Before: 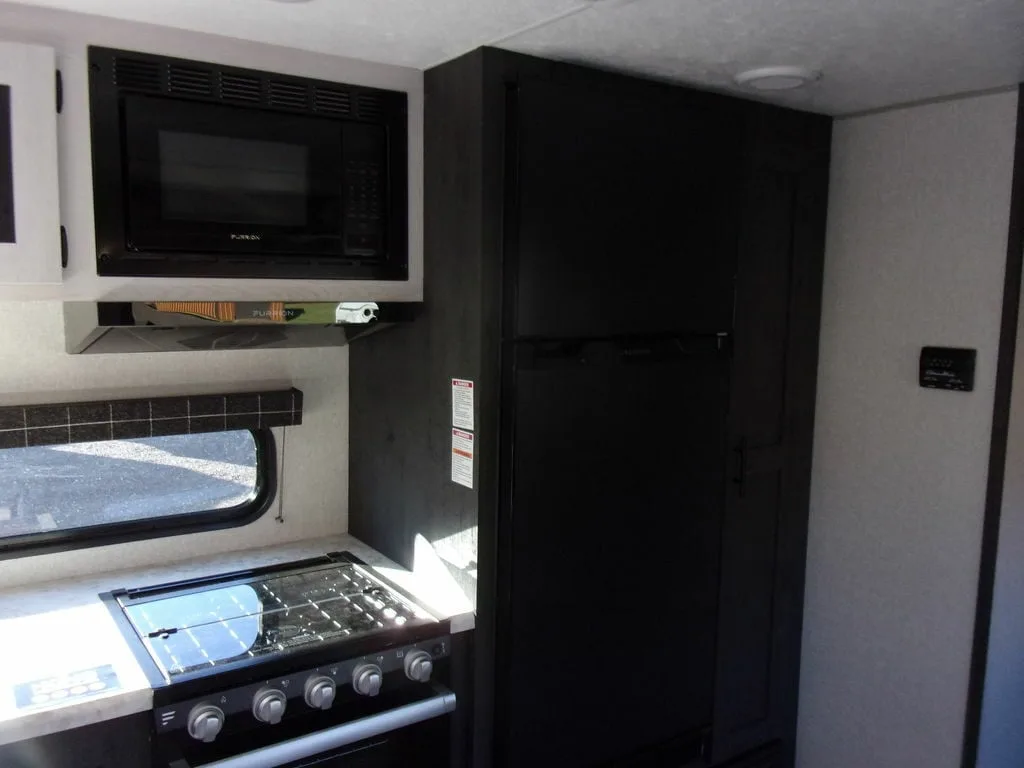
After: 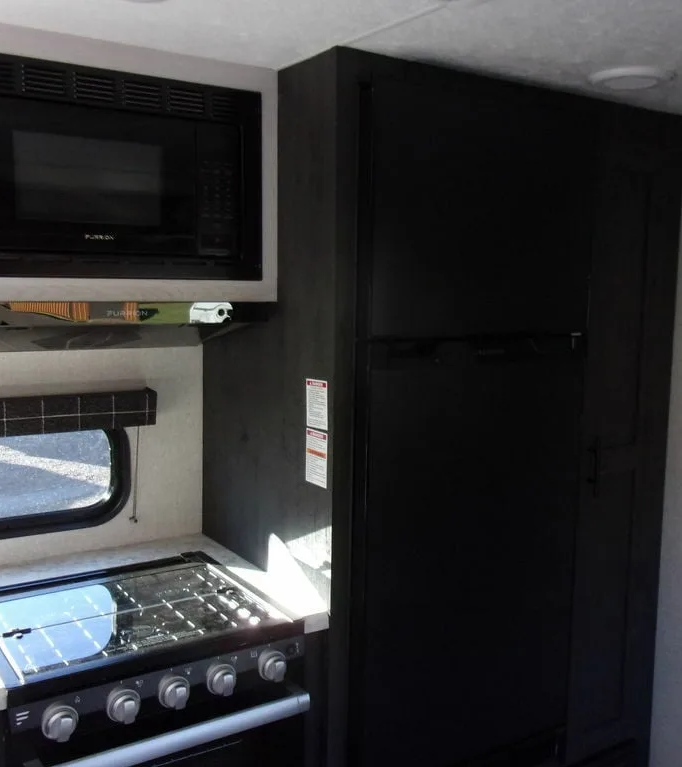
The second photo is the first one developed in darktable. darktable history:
crop and rotate: left 14.294%, right 19.031%
